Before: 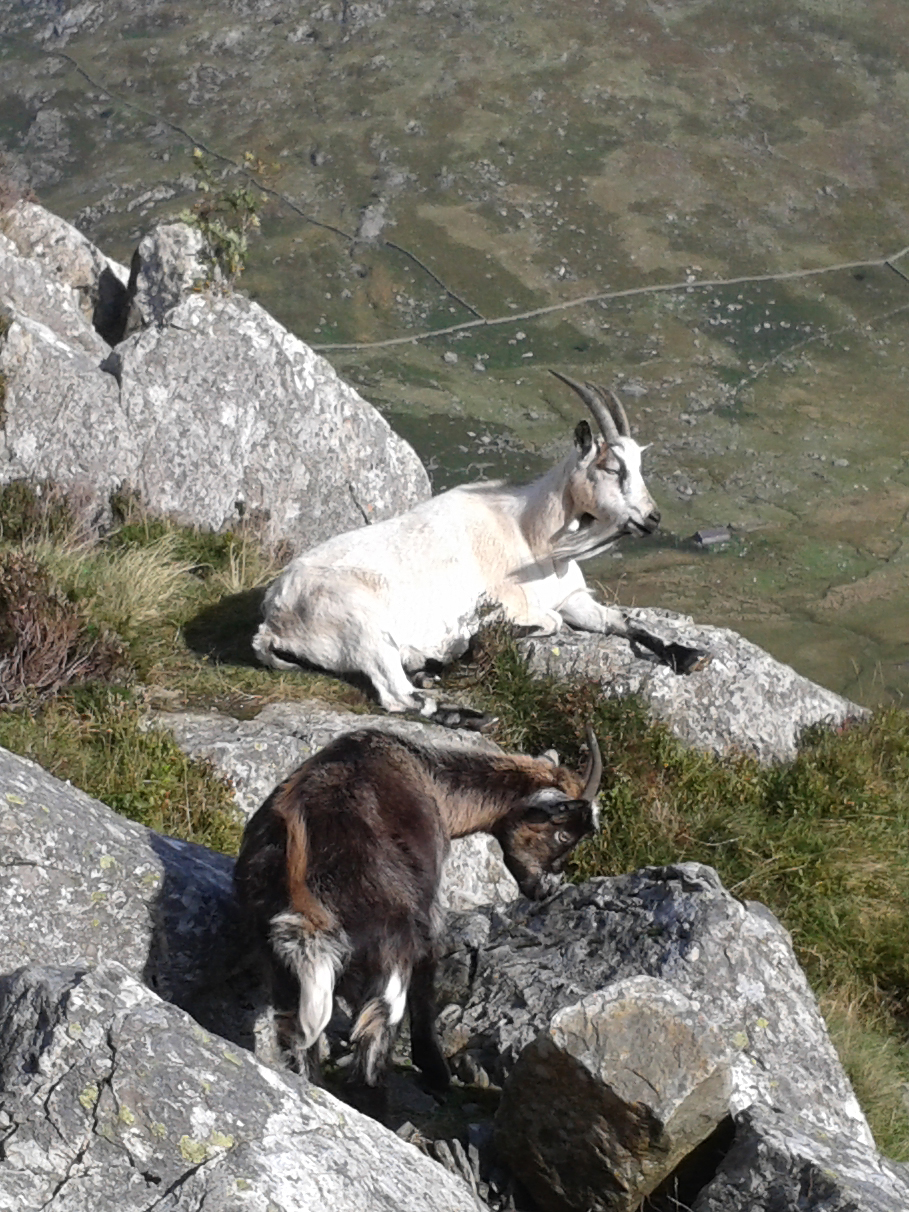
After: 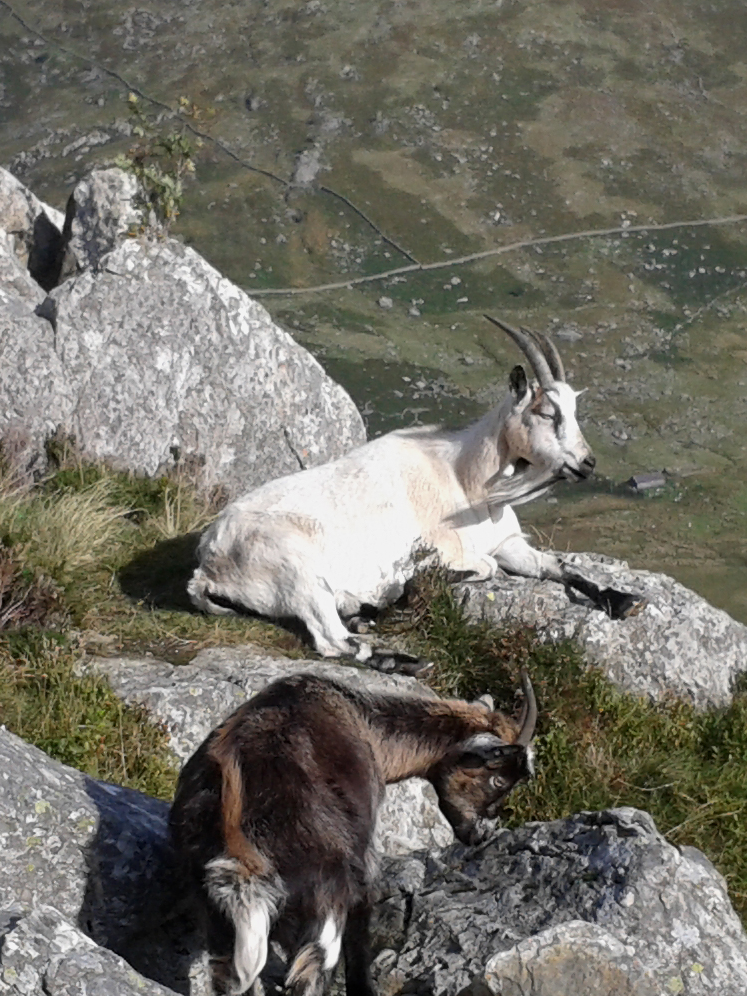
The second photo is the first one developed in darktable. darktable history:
exposure: exposure -0.153 EV, compensate highlight preservation false
crop and rotate: left 7.196%, top 4.574%, right 10.605%, bottom 13.178%
color balance: mode lift, gamma, gain (sRGB), lift [0.97, 1, 1, 1], gamma [1.03, 1, 1, 1]
